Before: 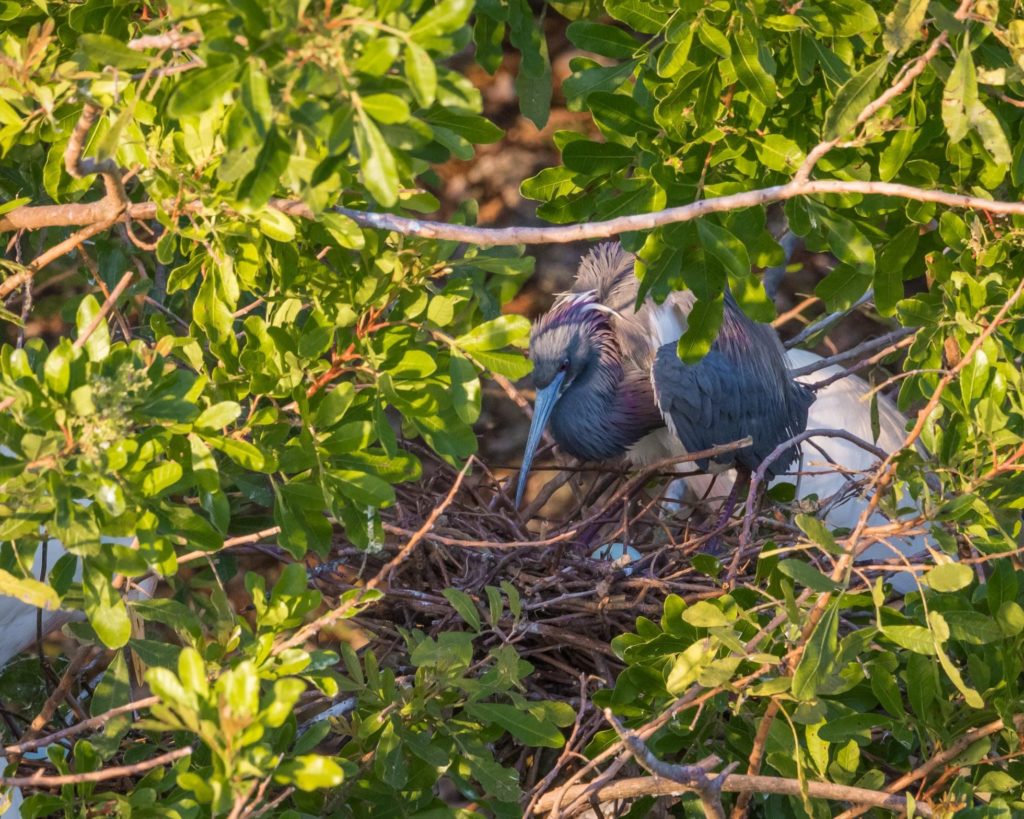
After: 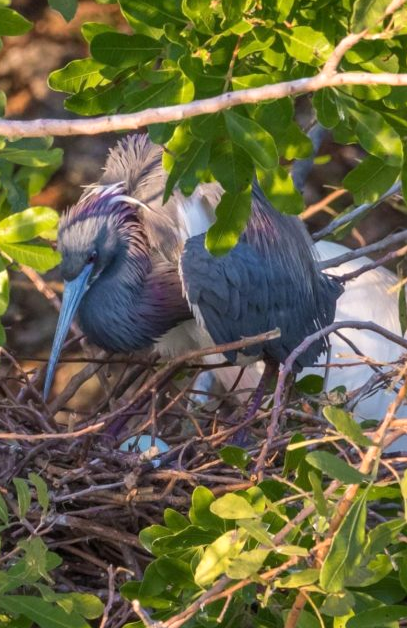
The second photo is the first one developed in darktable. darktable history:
crop: left 46.109%, top 13.254%, right 14.12%, bottom 10.055%
exposure: exposure 0.204 EV, compensate exposure bias true, compensate highlight preservation false
